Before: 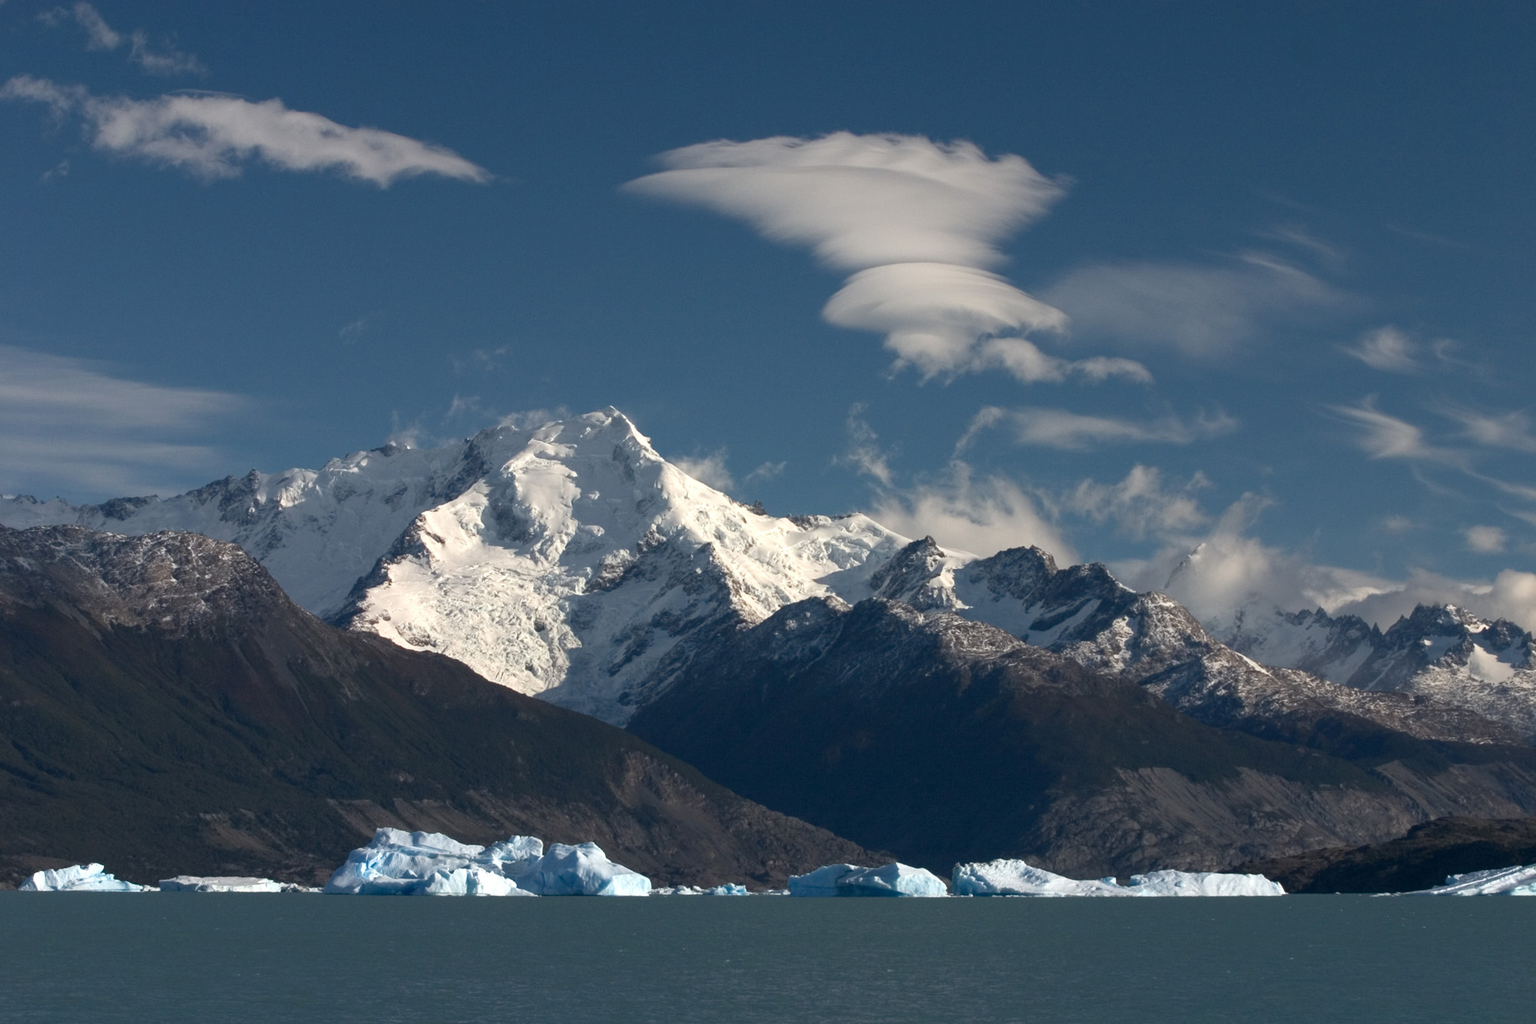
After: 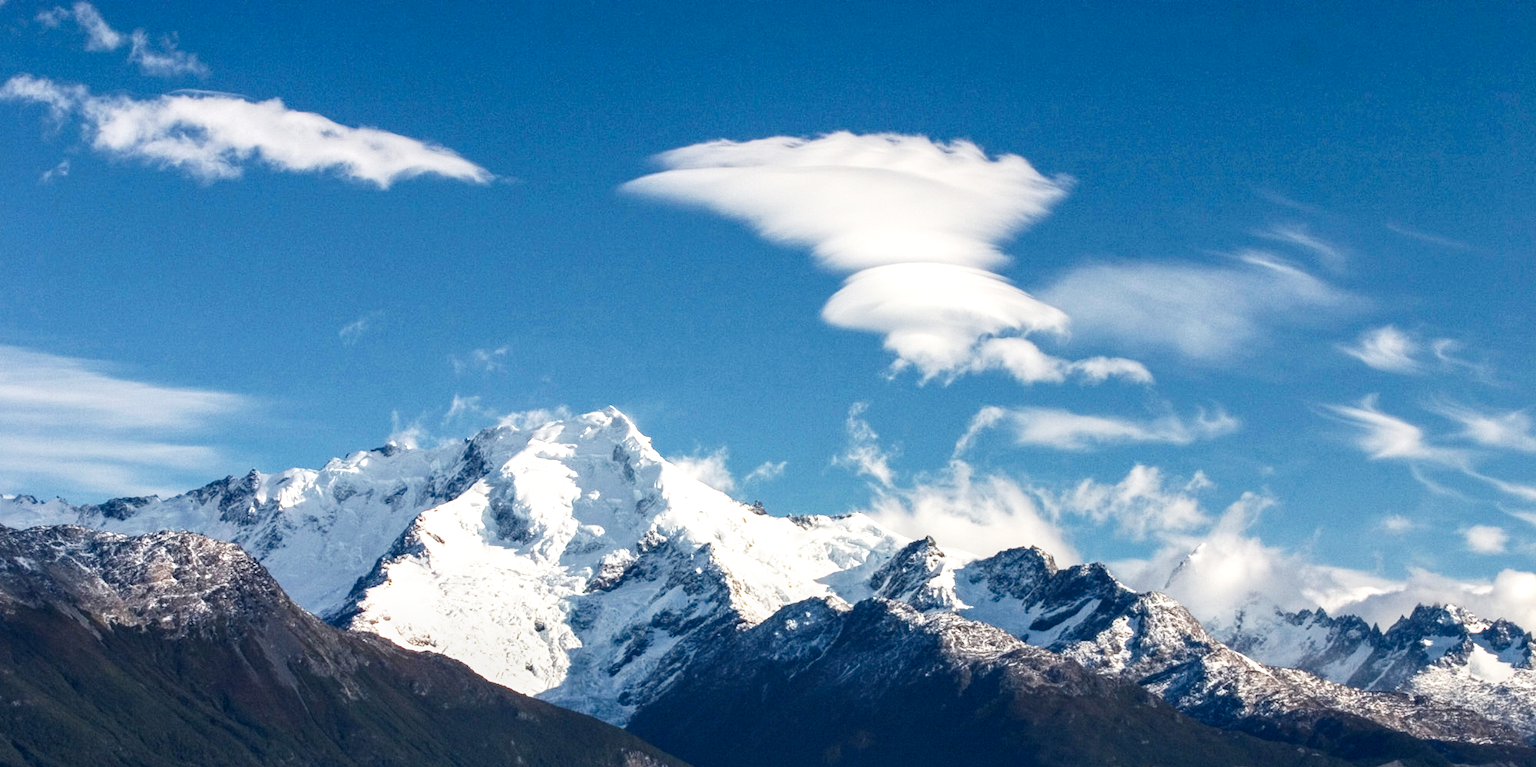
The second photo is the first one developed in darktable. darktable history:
crop: bottom 24.988%
local contrast: detail 130%
base curve: curves: ch0 [(0, 0) (0.007, 0.004) (0.027, 0.03) (0.046, 0.07) (0.207, 0.54) (0.442, 0.872) (0.673, 0.972) (1, 1)], preserve colors none
contrast brightness saturation: contrast 0.1, brightness 0.02, saturation 0.02
